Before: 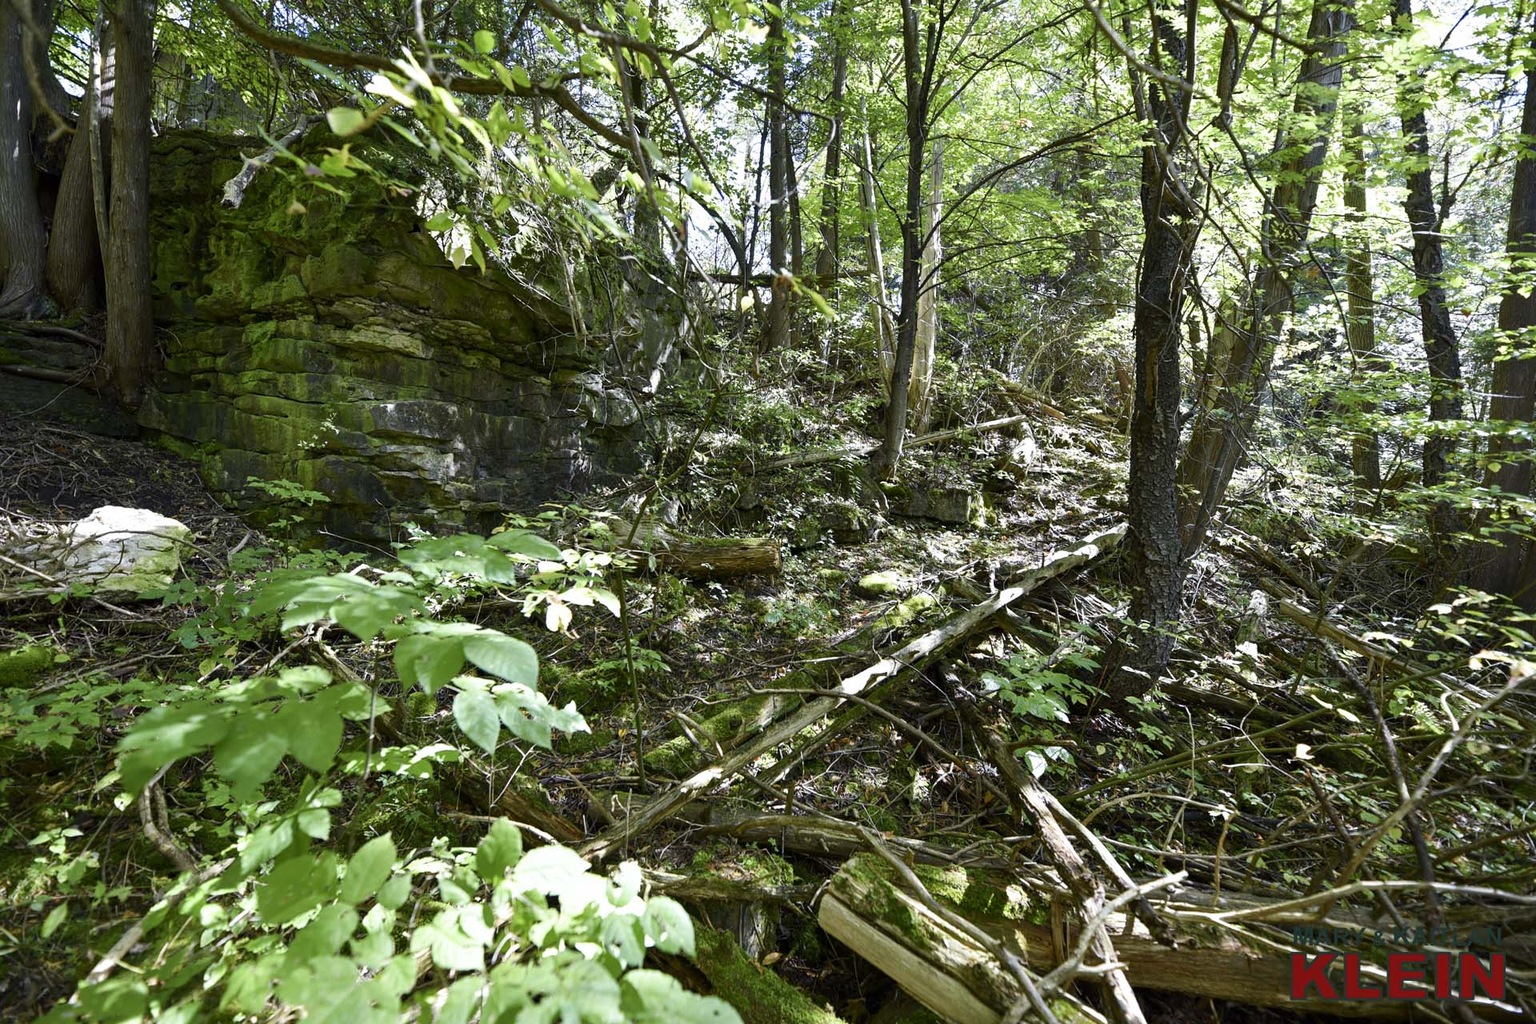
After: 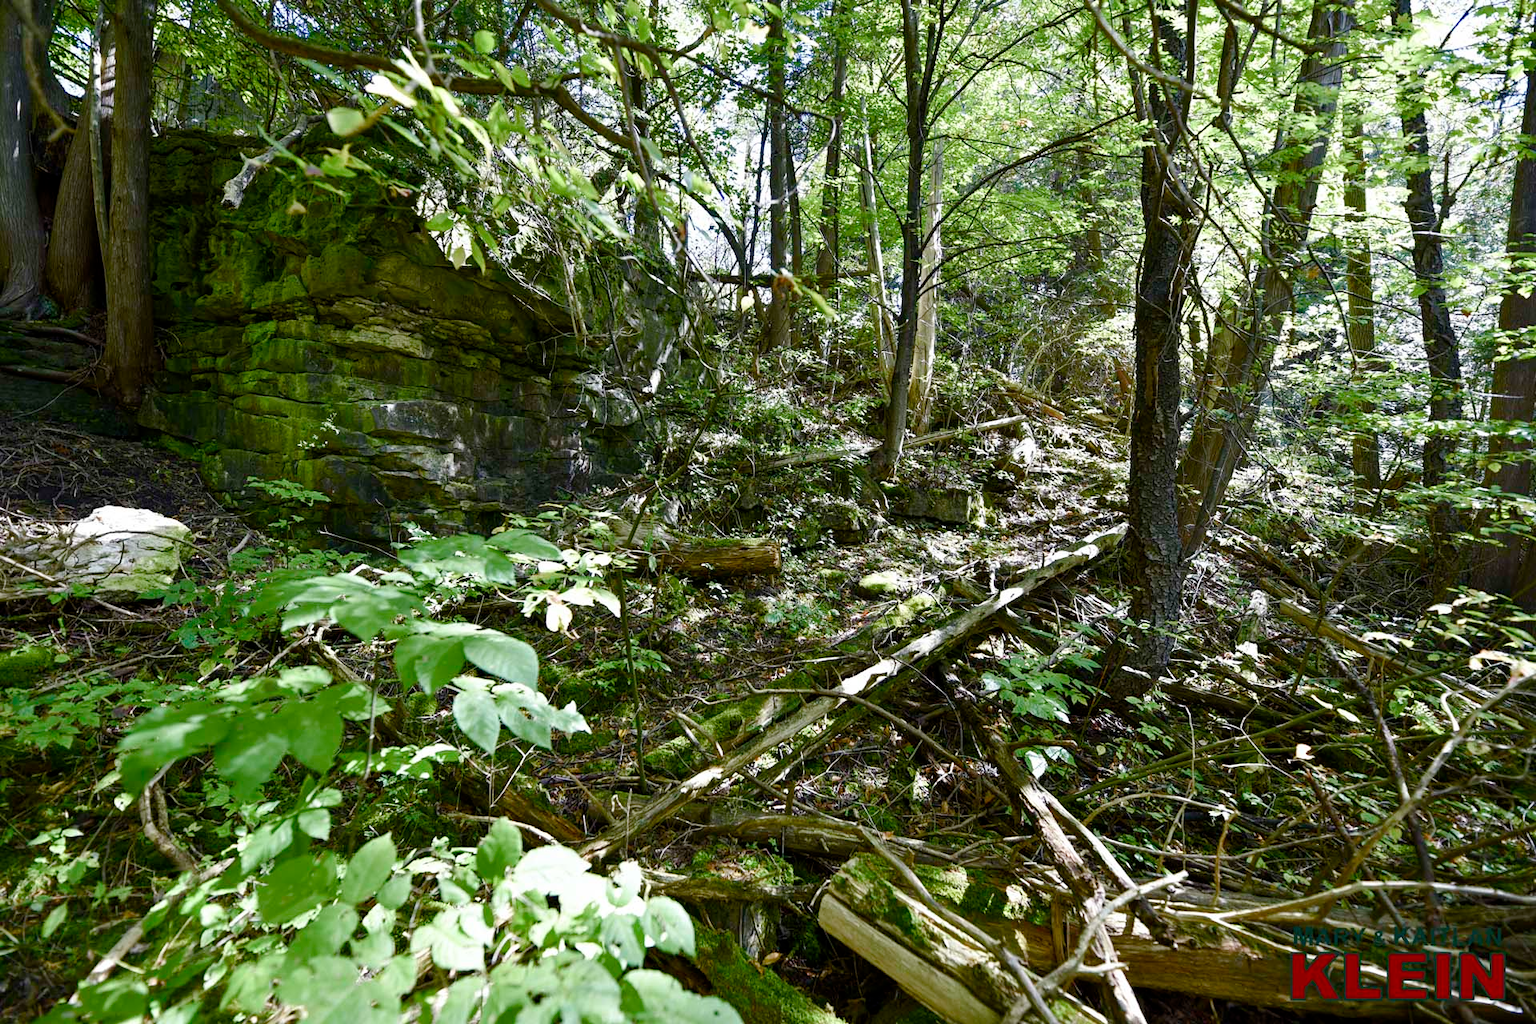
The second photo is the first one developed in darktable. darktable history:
color balance rgb: linear chroma grading › global chroma -0.988%, perceptual saturation grading › global saturation 20%, perceptual saturation grading › highlights -49.749%, perceptual saturation grading › shadows 24.149%, global vibrance 20%
